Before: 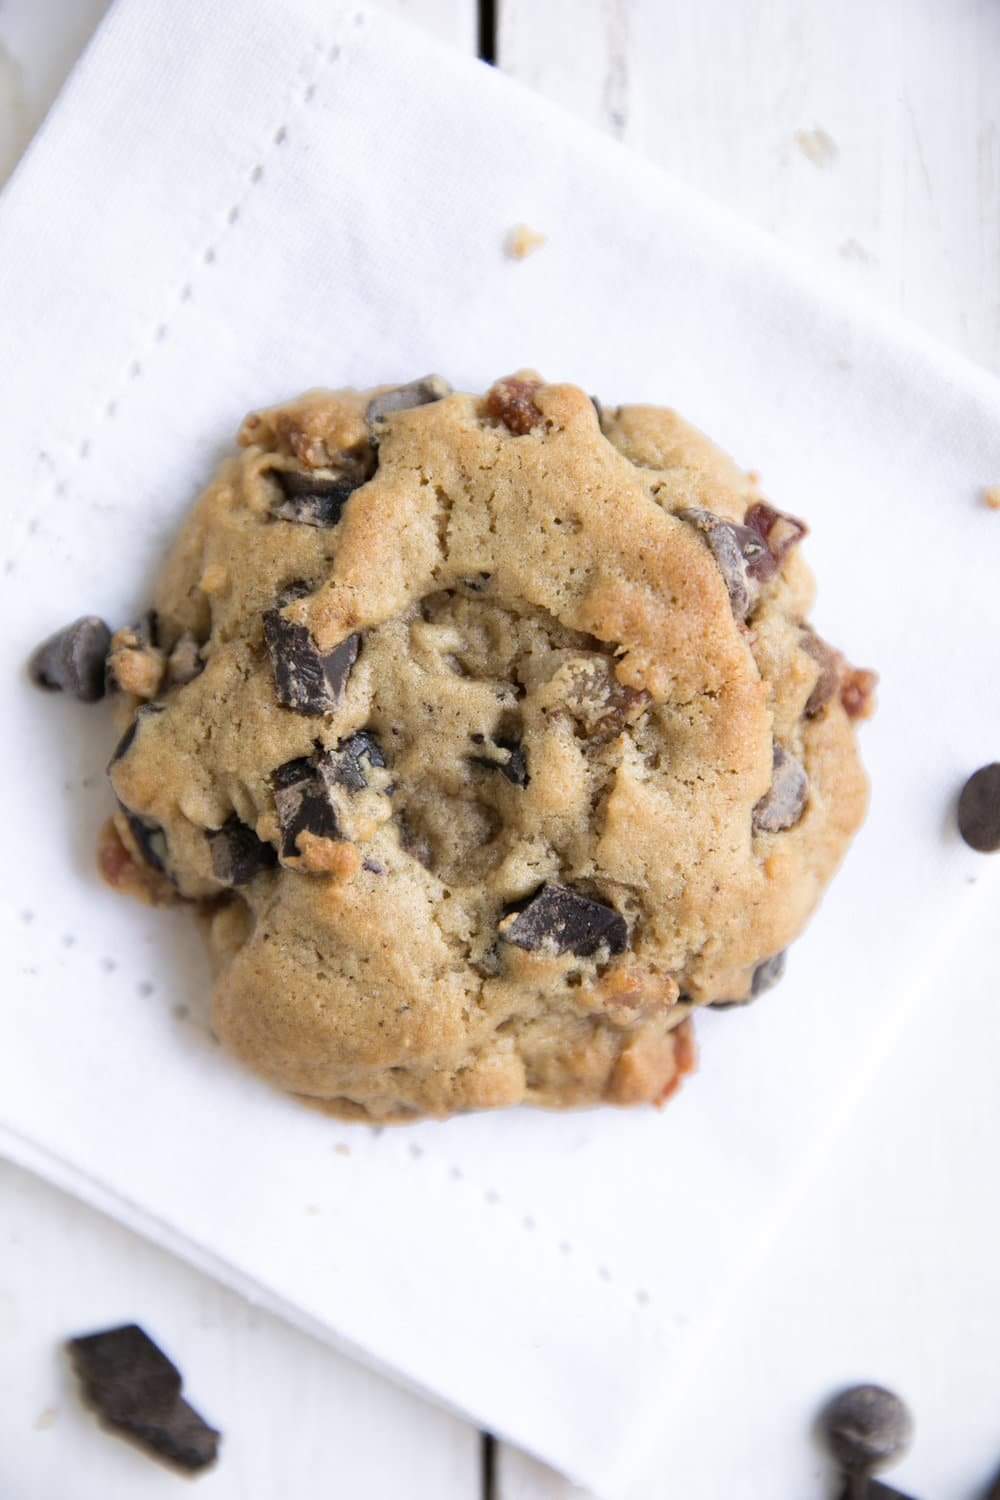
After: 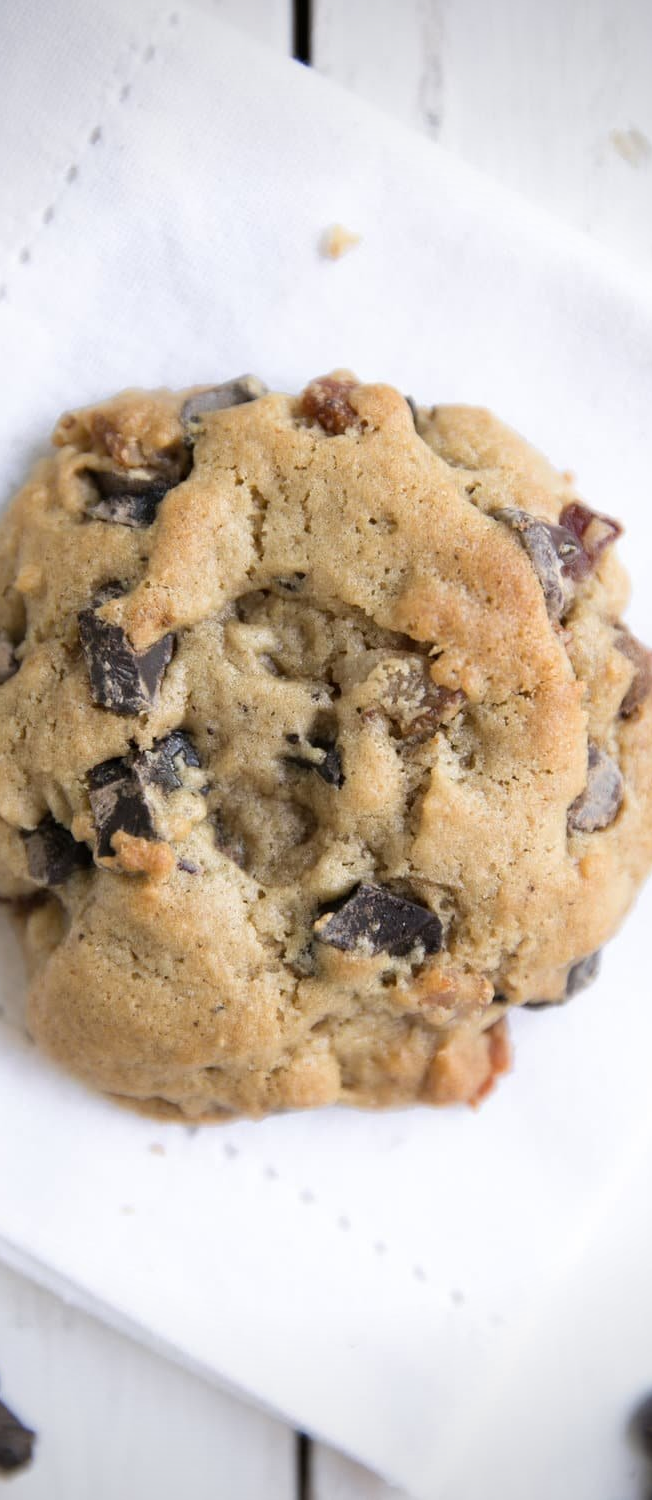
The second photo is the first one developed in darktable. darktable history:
crop and rotate: left 18.575%, right 16.179%
vignetting: fall-off start 74.45%, fall-off radius 66.42%, brightness -0.629, saturation -0.009
